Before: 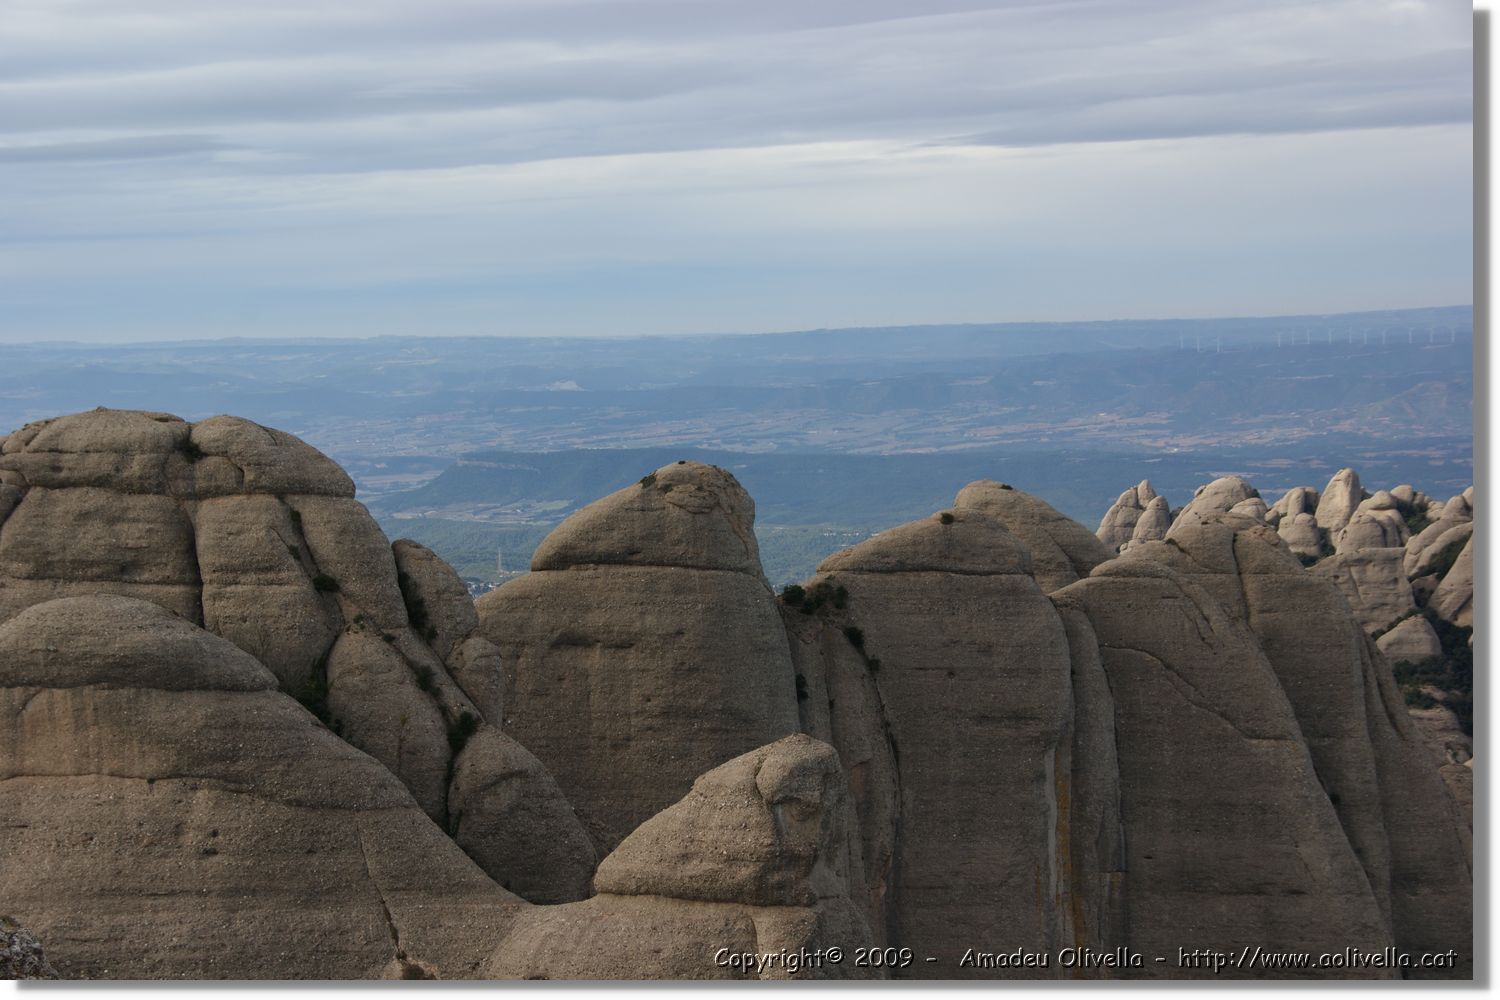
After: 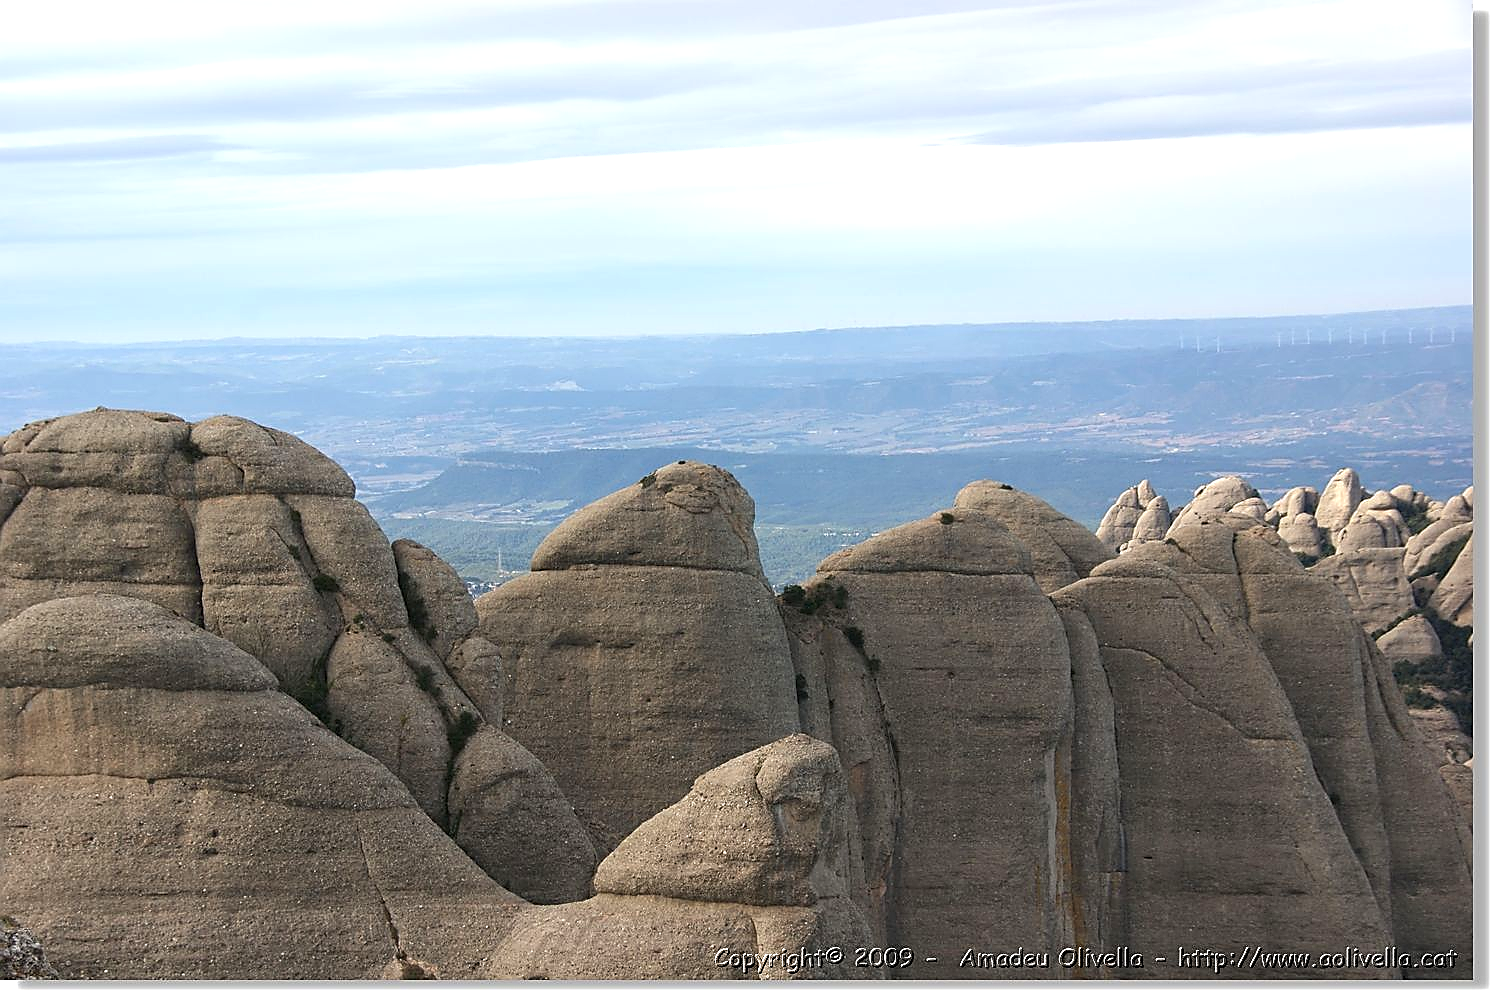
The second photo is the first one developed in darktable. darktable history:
exposure: black level correction 0, exposure 0.95 EV, compensate exposure bias true, compensate highlight preservation false
sharpen: radius 1.4, amount 1.25, threshold 0.7
